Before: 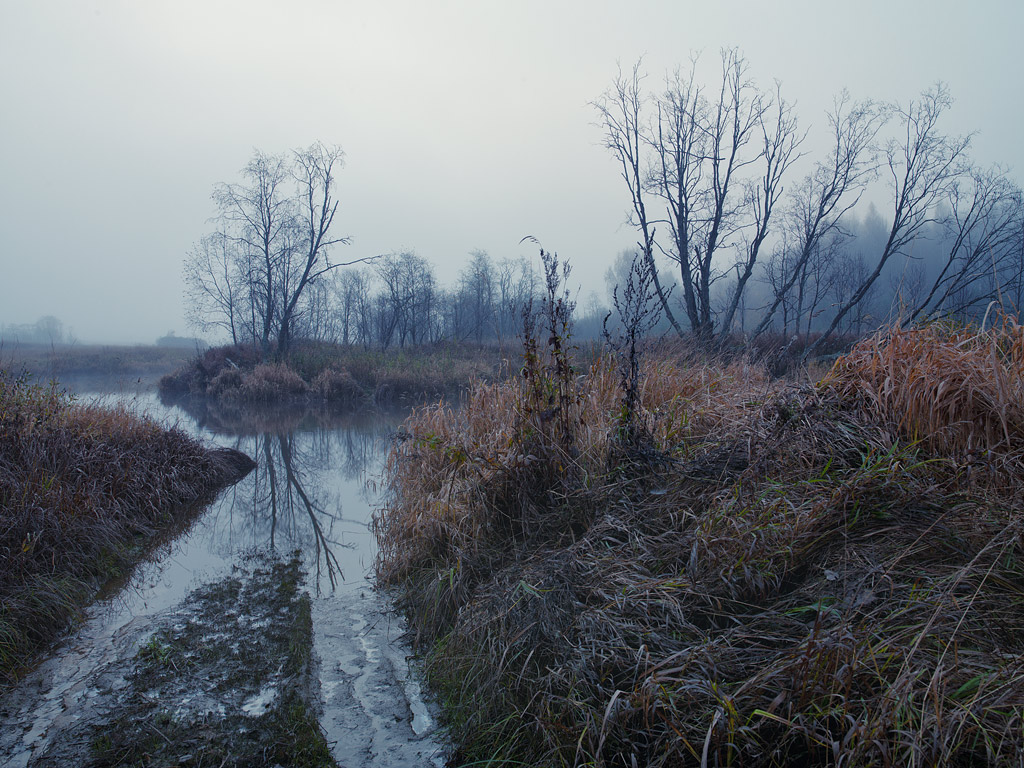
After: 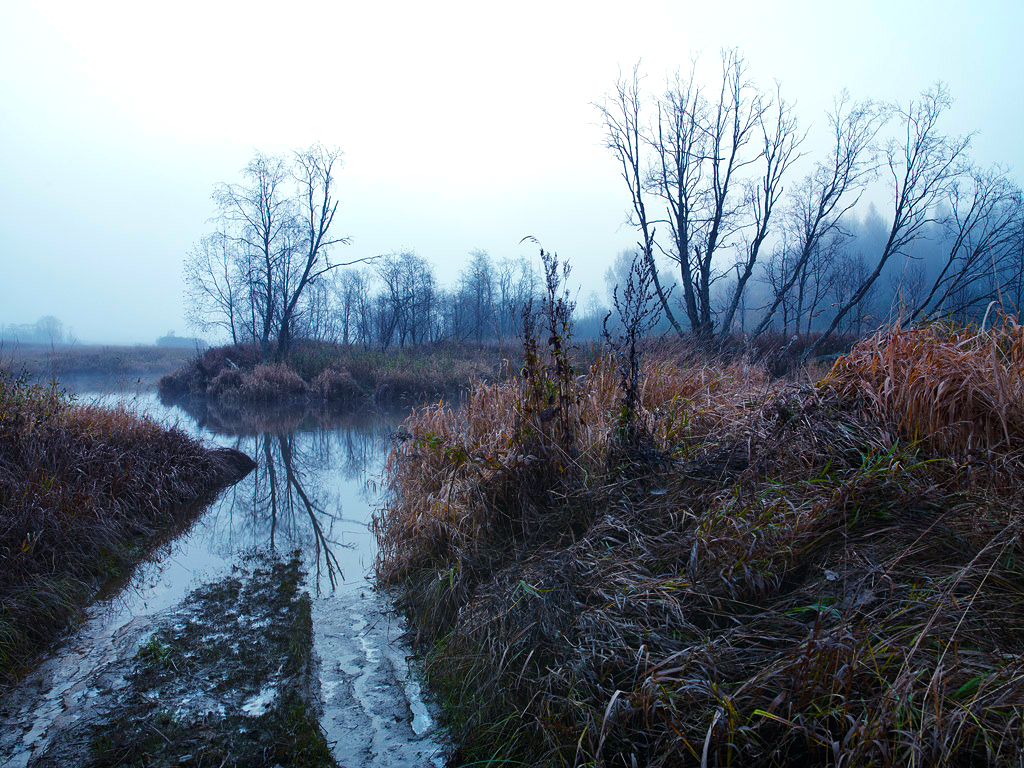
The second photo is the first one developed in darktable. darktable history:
color balance rgb: perceptual saturation grading › global saturation 75.945%, perceptual saturation grading › shadows -28.807%, global vibrance 14.798%
tone equalizer: -8 EV -0.751 EV, -7 EV -0.676 EV, -6 EV -0.615 EV, -5 EV -0.409 EV, -3 EV 0.382 EV, -2 EV 0.6 EV, -1 EV 0.683 EV, +0 EV 0.738 EV, edges refinement/feathering 500, mask exposure compensation -1.57 EV, preserve details no
